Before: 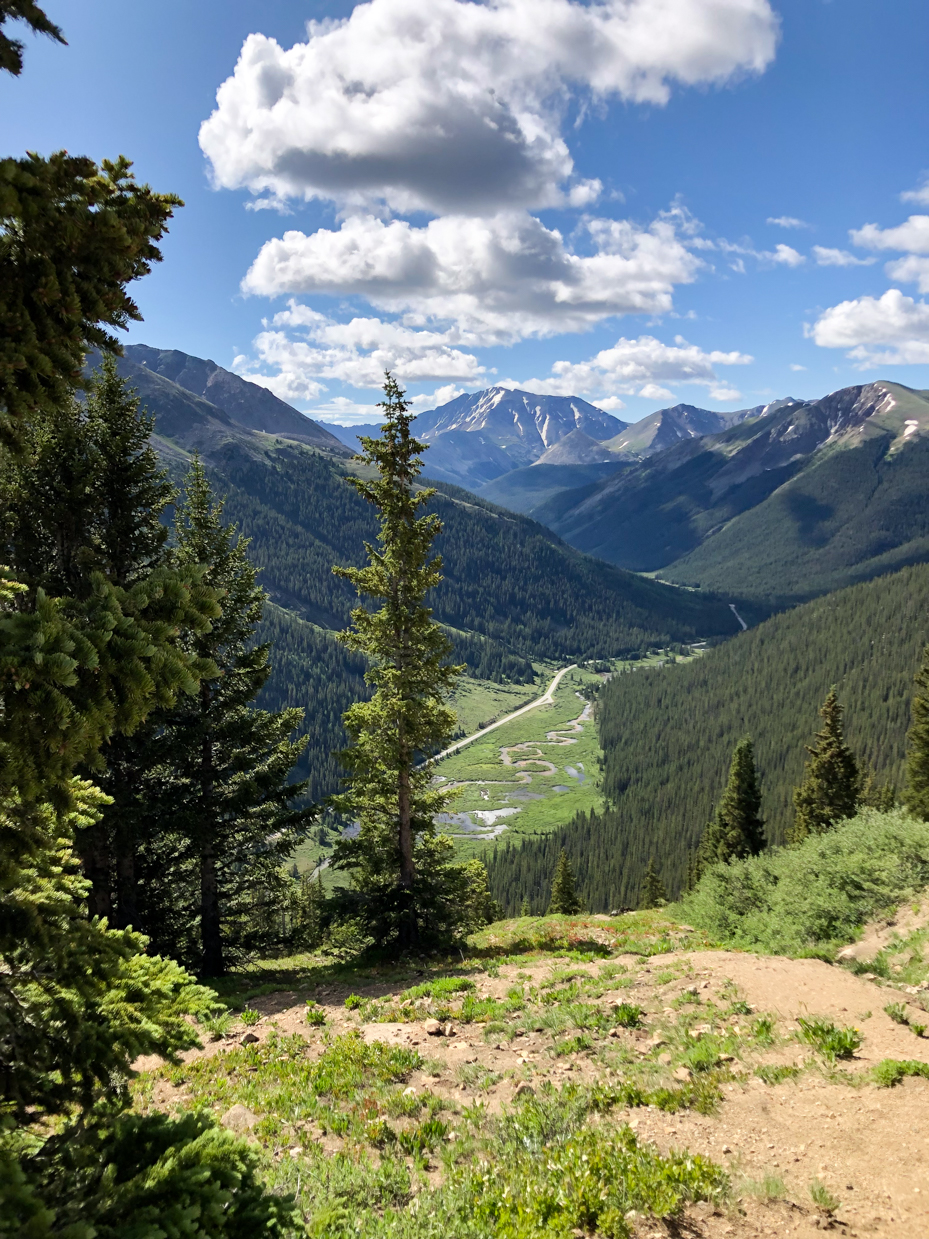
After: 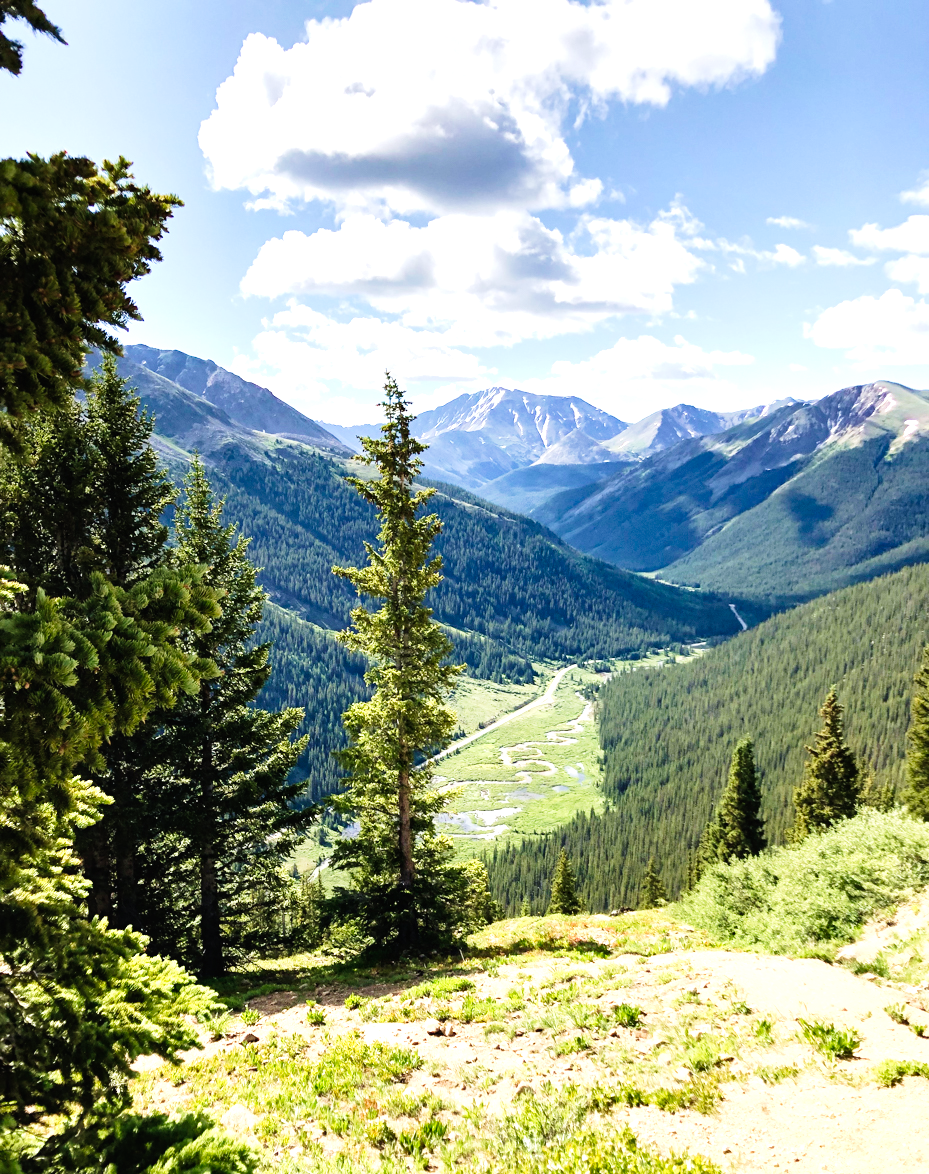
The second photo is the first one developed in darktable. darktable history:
velvia: on, module defaults
shadows and highlights: shadows 20.2, highlights -20.22, soften with gaussian
crop and rotate: top 0%, bottom 5.172%
tone curve: curves: ch0 [(0, 0.023) (0.104, 0.058) (0.21, 0.162) (0.469, 0.524) (0.579, 0.65) (0.725, 0.8) (0.858, 0.903) (1, 0.974)]; ch1 [(0, 0) (0.414, 0.395) (0.447, 0.447) (0.502, 0.501) (0.521, 0.512) (0.57, 0.563) (0.618, 0.61) (0.654, 0.642) (1, 1)]; ch2 [(0, 0) (0.356, 0.408) (0.437, 0.453) (0.492, 0.485) (0.524, 0.508) (0.566, 0.567) (0.595, 0.604) (1, 1)], preserve colors none
exposure: black level correction 0, exposure 1.106 EV, compensate highlight preservation false
local contrast: highlights 100%, shadows 100%, detail 119%, midtone range 0.2
